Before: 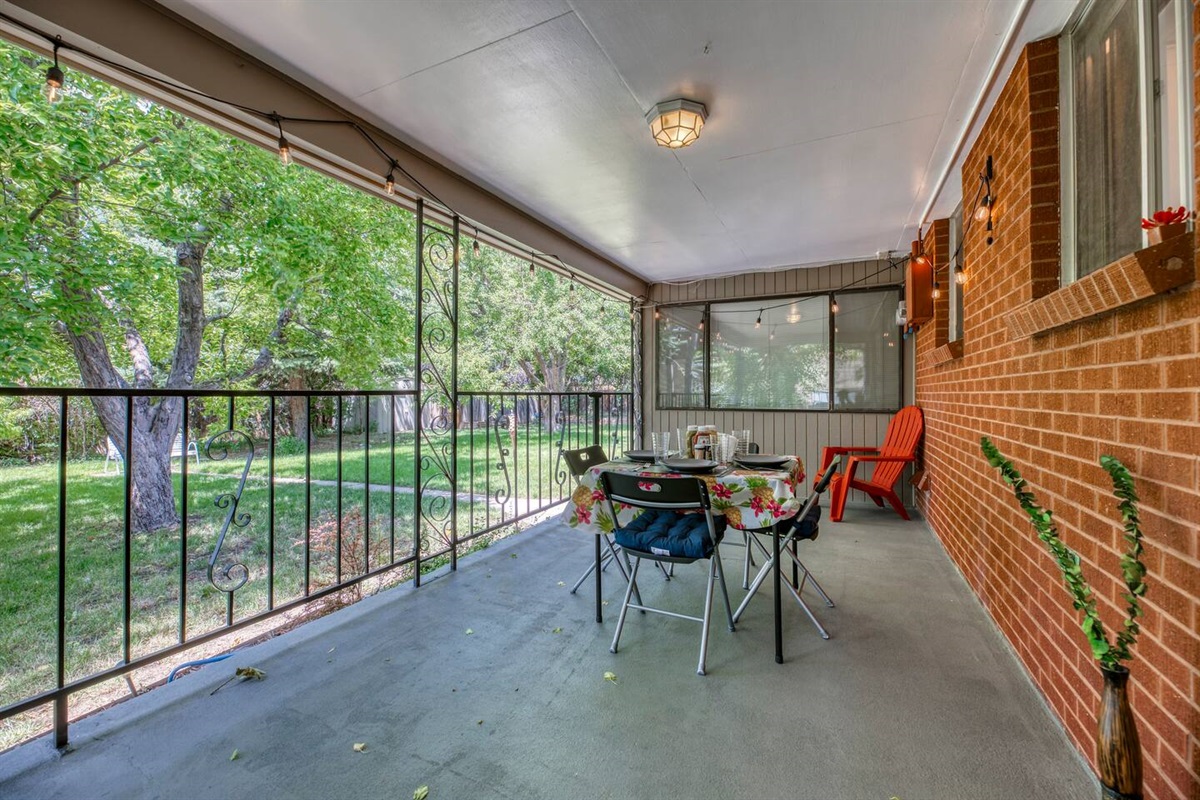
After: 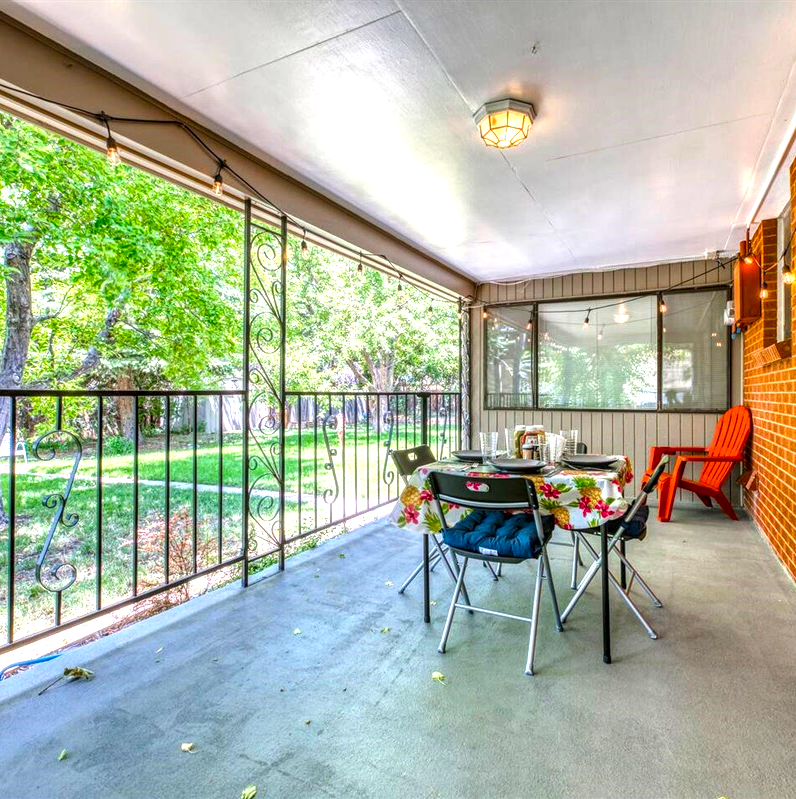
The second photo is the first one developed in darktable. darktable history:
crop and rotate: left 14.336%, right 19.303%
local contrast: detail 130%
exposure: black level correction 0, exposure 1 EV, compensate highlight preservation false
color balance rgb: perceptual saturation grading › global saturation 25.117%, global vibrance 20%
